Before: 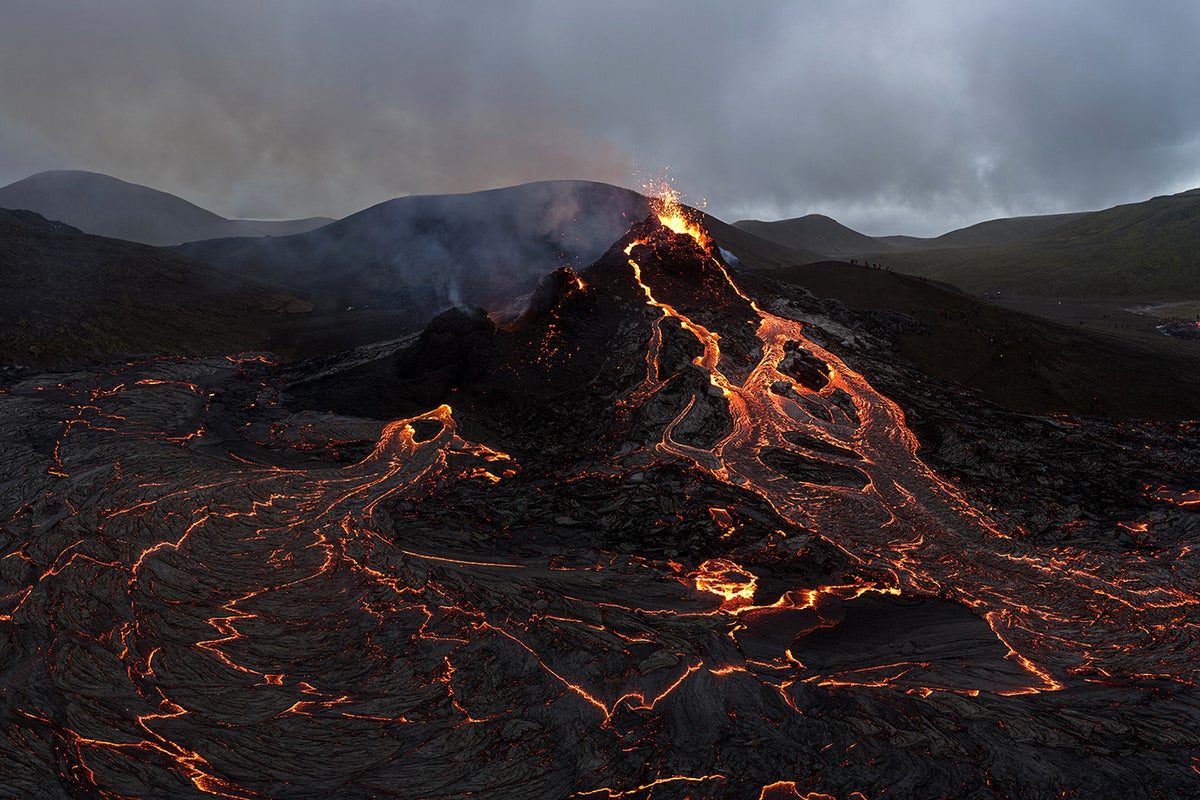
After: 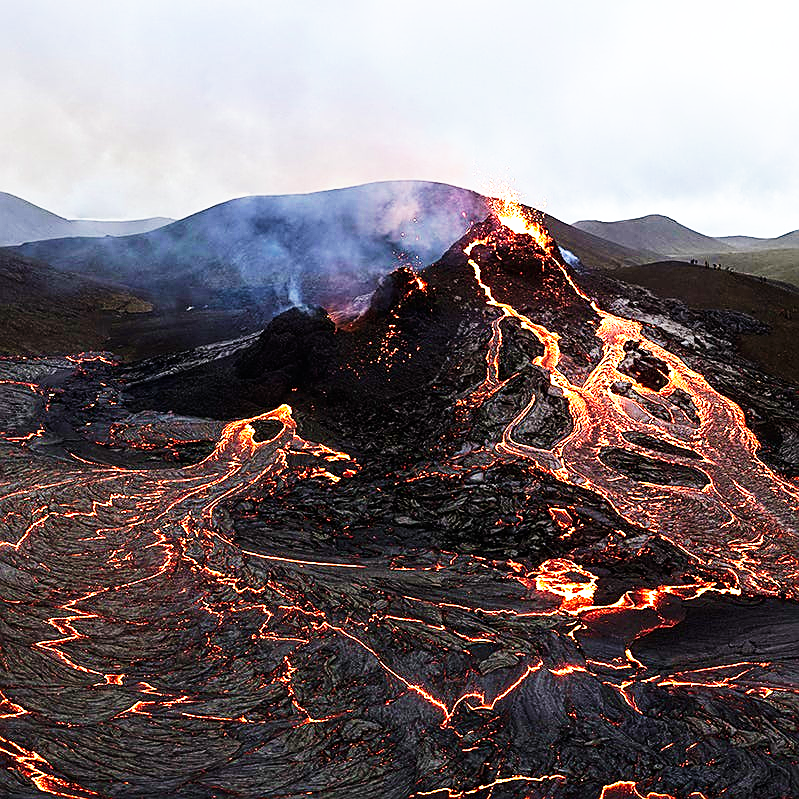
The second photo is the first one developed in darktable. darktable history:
sharpen: on, module defaults
velvia: on, module defaults
base curve: curves: ch0 [(0, 0) (0.007, 0.004) (0.027, 0.03) (0.046, 0.07) (0.207, 0.54) (0.442, 0.872) (0.673, 0.972) (1, 1)], preserve colors none
tone equalizer: on, module defaults
exposure: black level correction 0, exposure 1.1 EV, compensate exposure bias true, compensate highlight preservation false
crop and rotate: left 13.342%, right 19.991%
